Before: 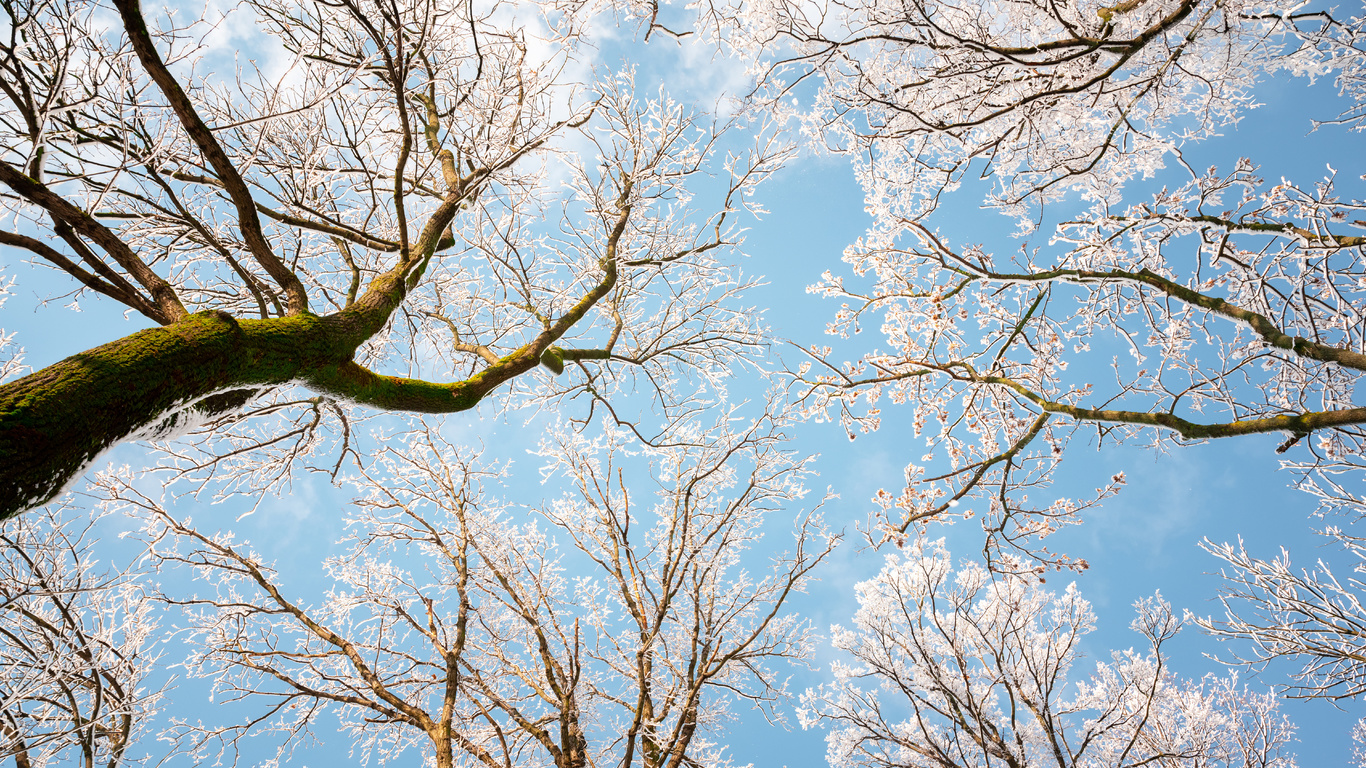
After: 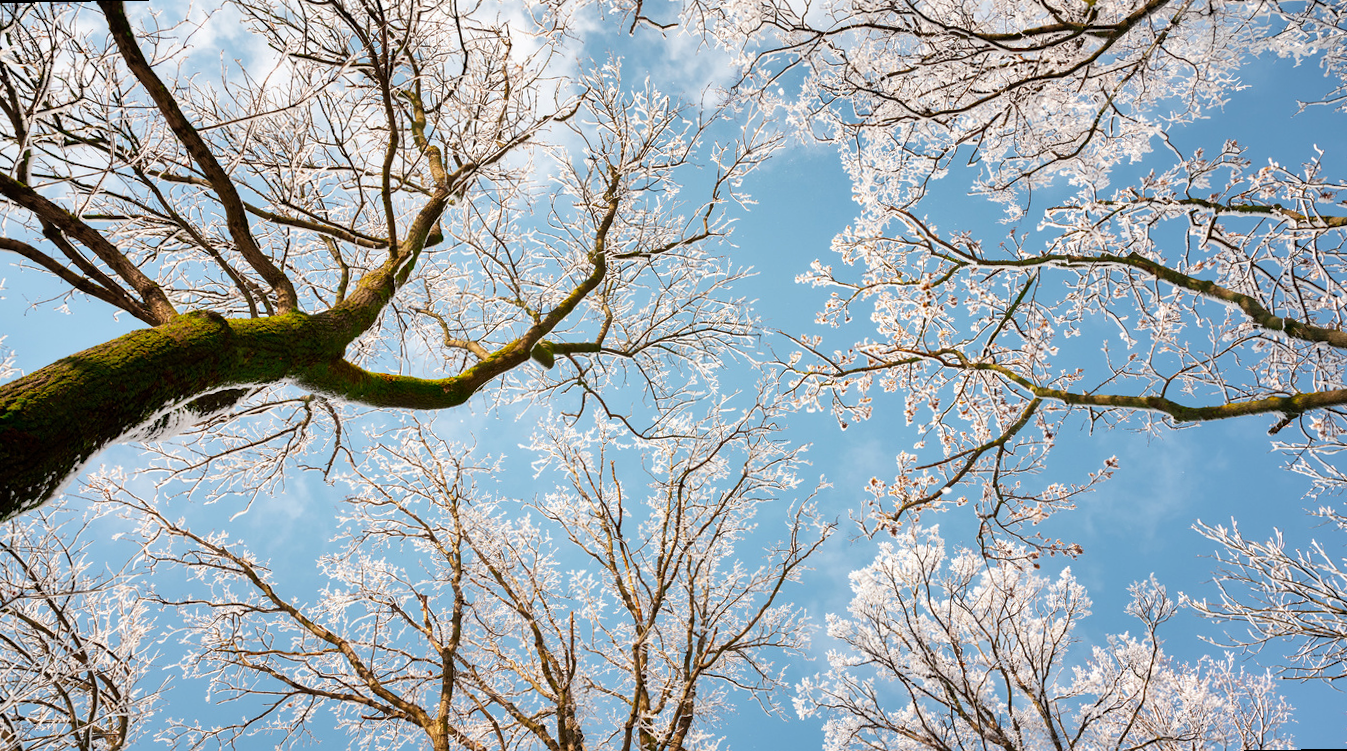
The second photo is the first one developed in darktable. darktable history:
shadows and highlights: shadows 5, soften with gaussian
rotate and perspective: rotation -1°, crop left 0.011, crop right 0.989, crop top 0.025, crop bottom 0.975
